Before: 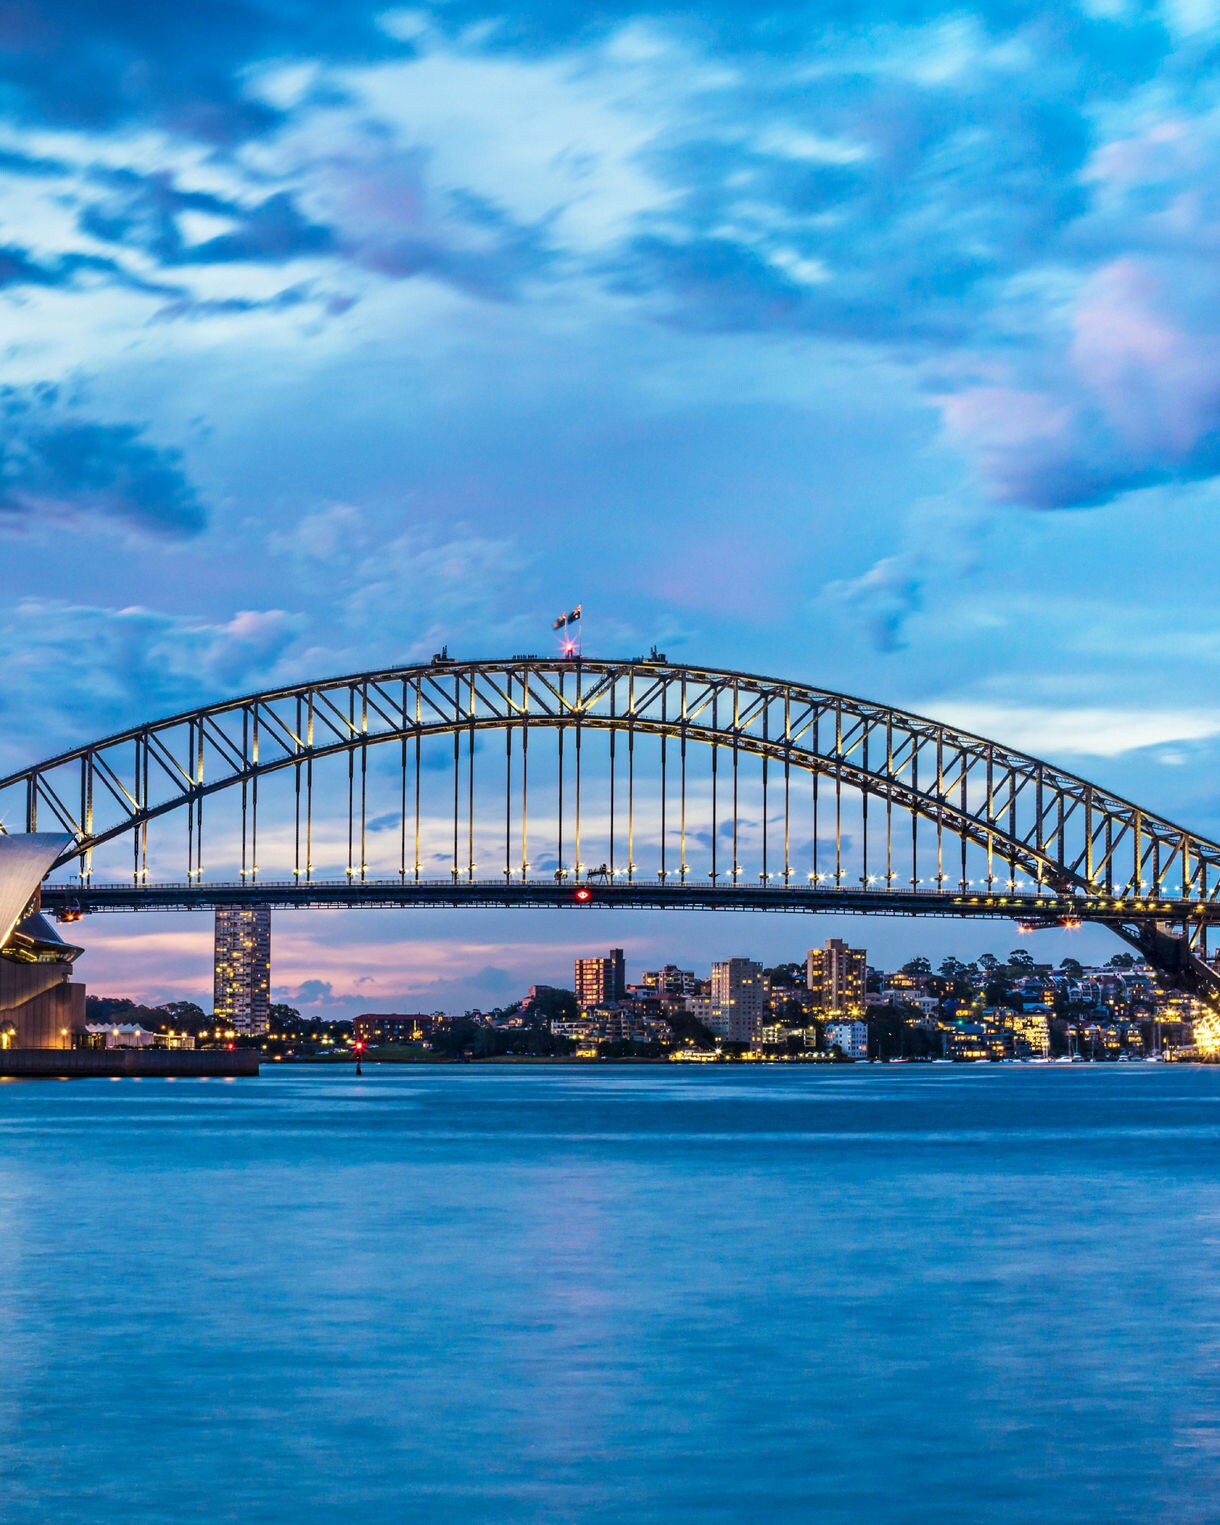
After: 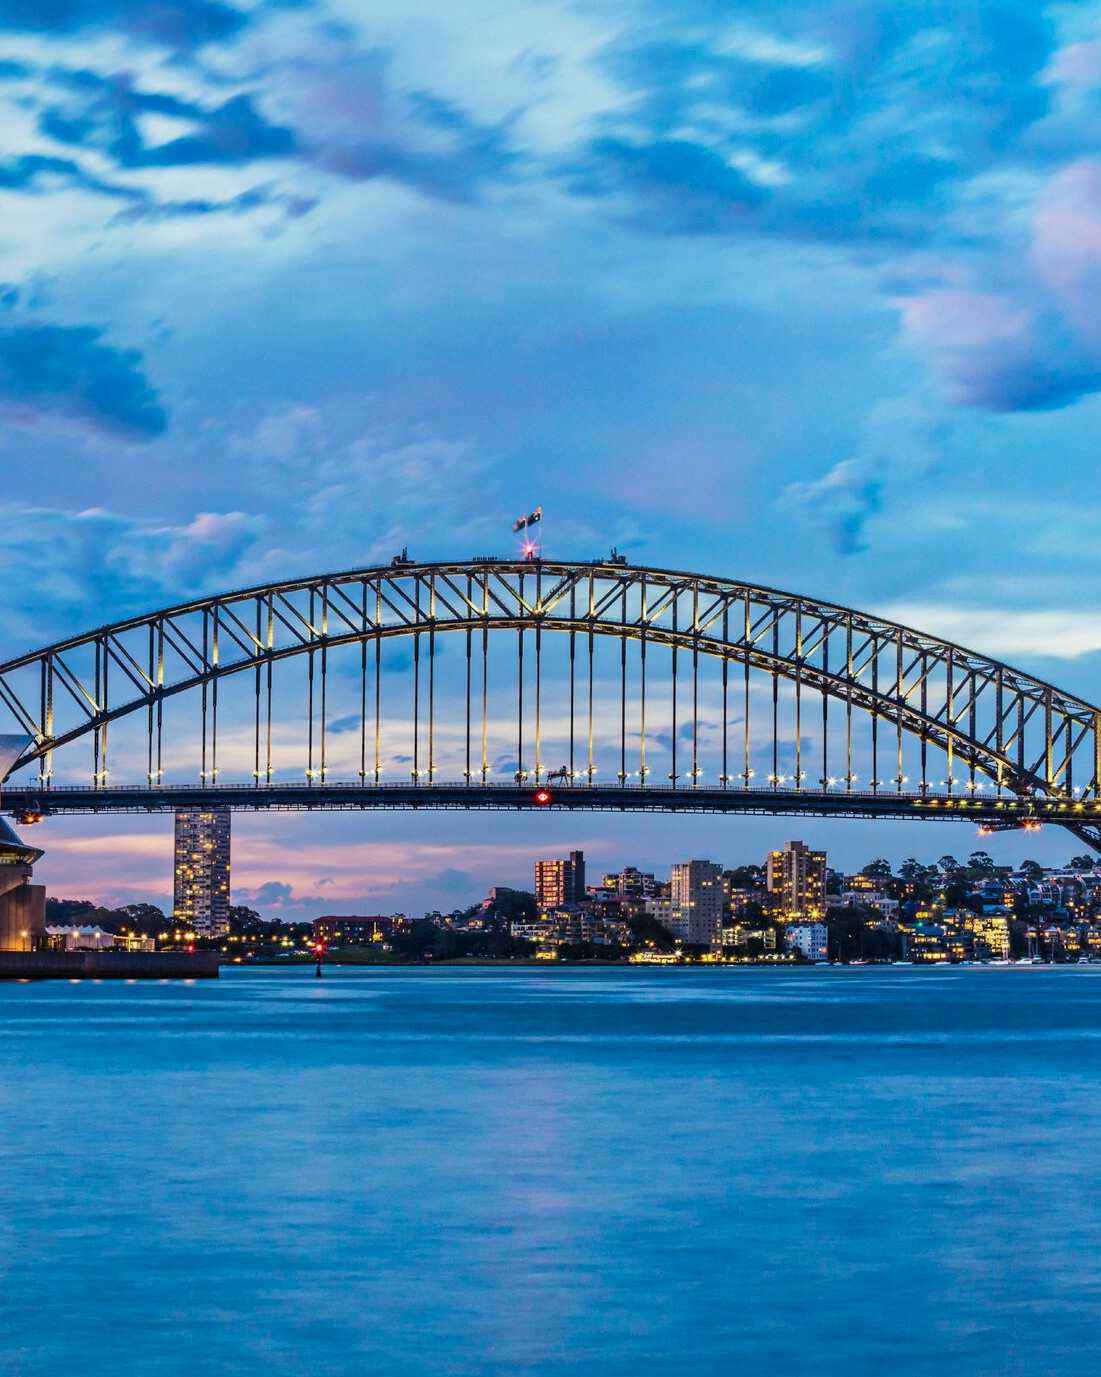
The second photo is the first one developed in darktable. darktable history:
crop: left 3.305%, top 6.436%, right 6.389%, bottom 3.258%
shadows and highlights: shadows -20, white point adjustment -2, highlights -35
